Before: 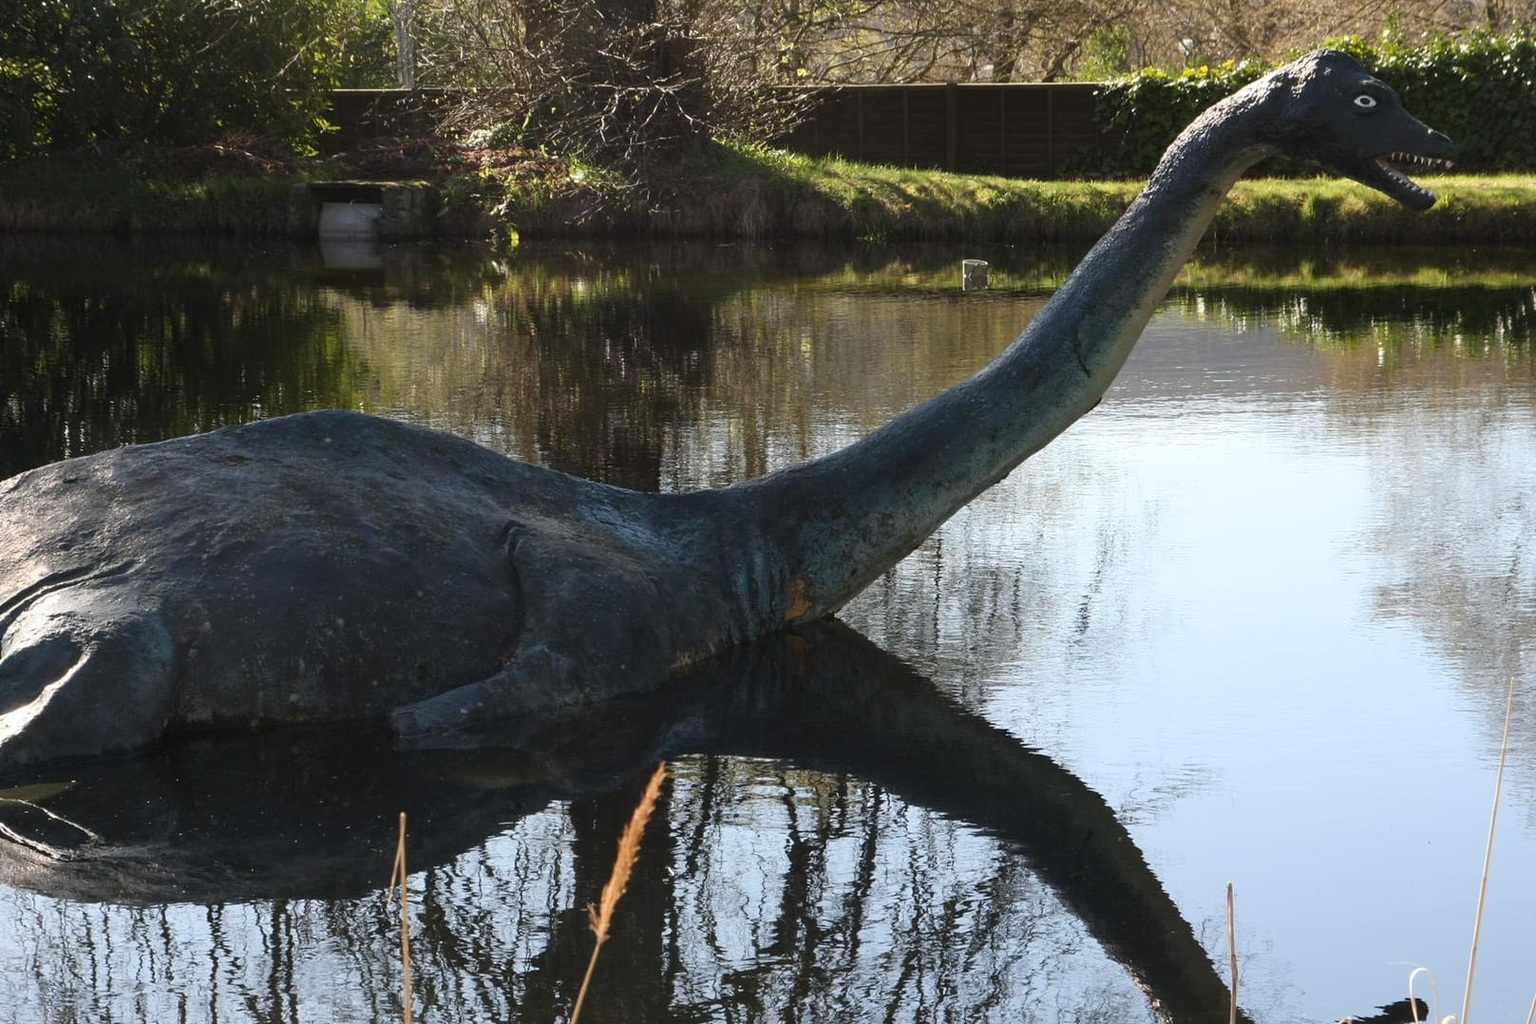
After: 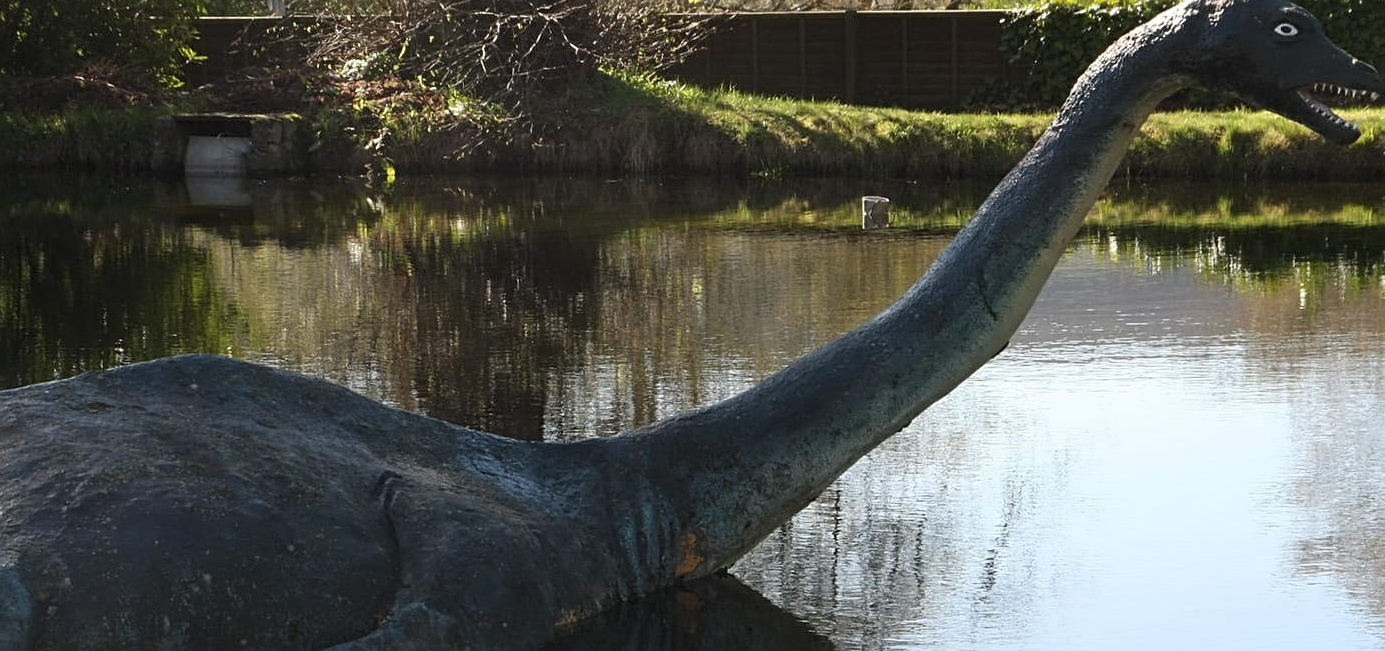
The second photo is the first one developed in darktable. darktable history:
sharpen: radius 2.529, amount 0.323
crop and rotate: left 9.345%, top 7.22%, right 4.982%, bottom 32.331%
